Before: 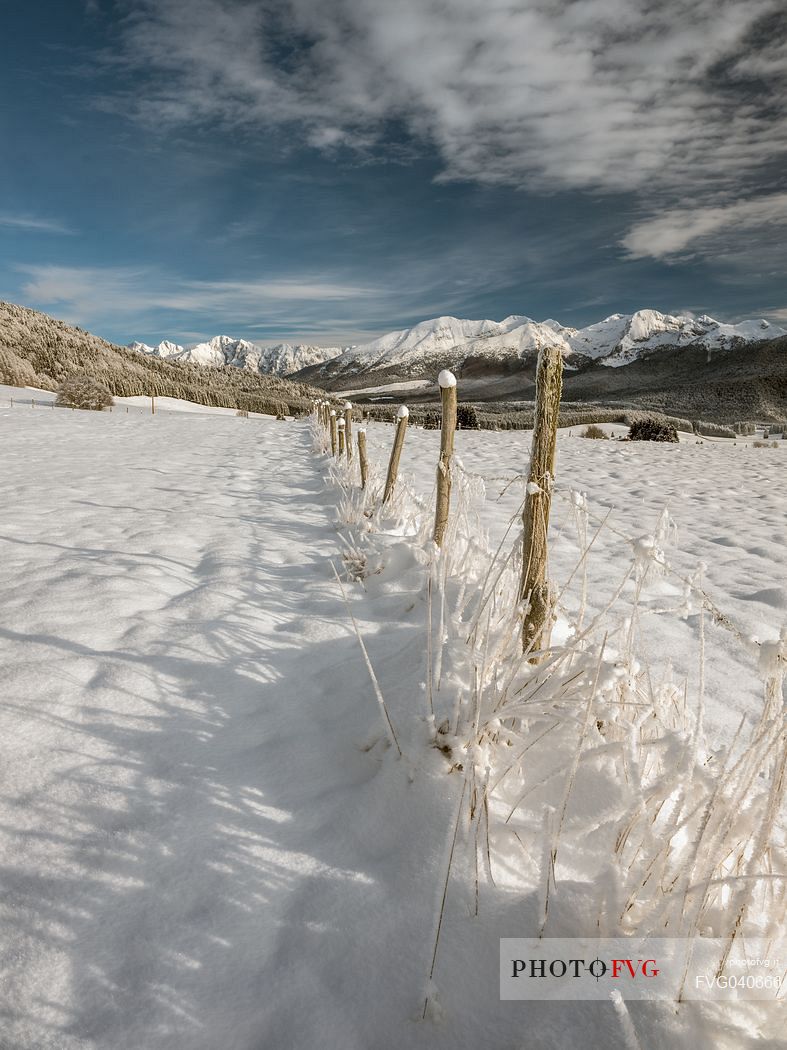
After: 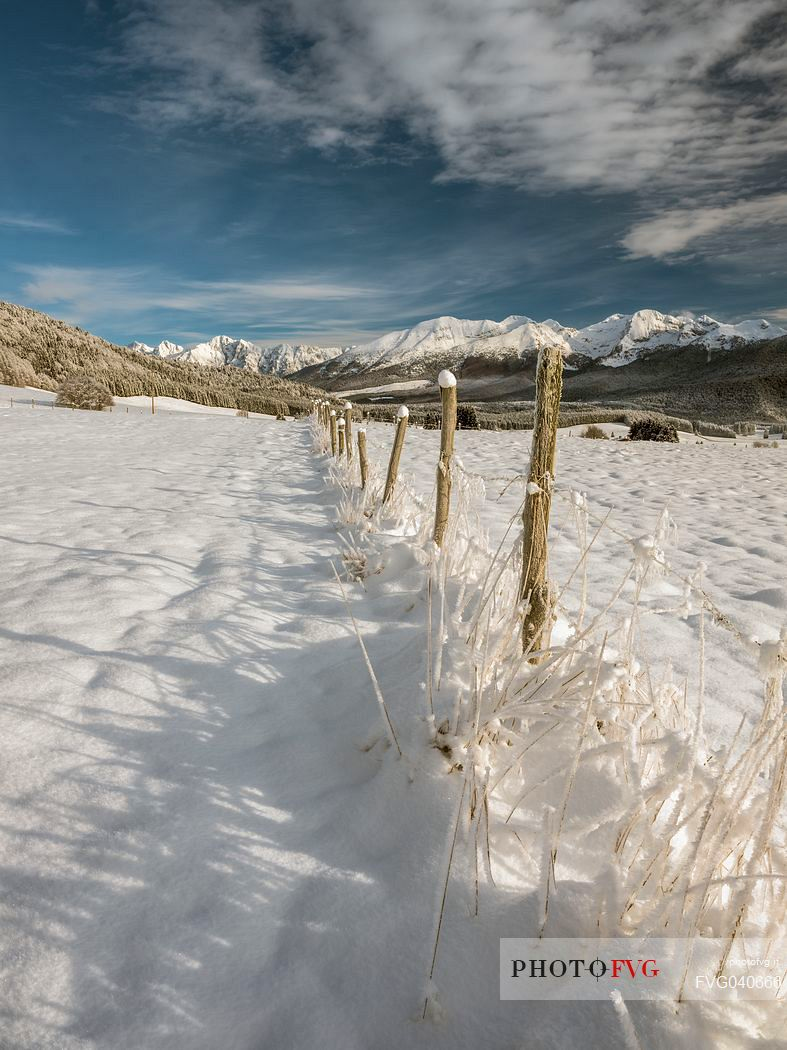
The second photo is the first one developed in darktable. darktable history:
color balance rgb: on, module defaults
velvia: on, module defaults
